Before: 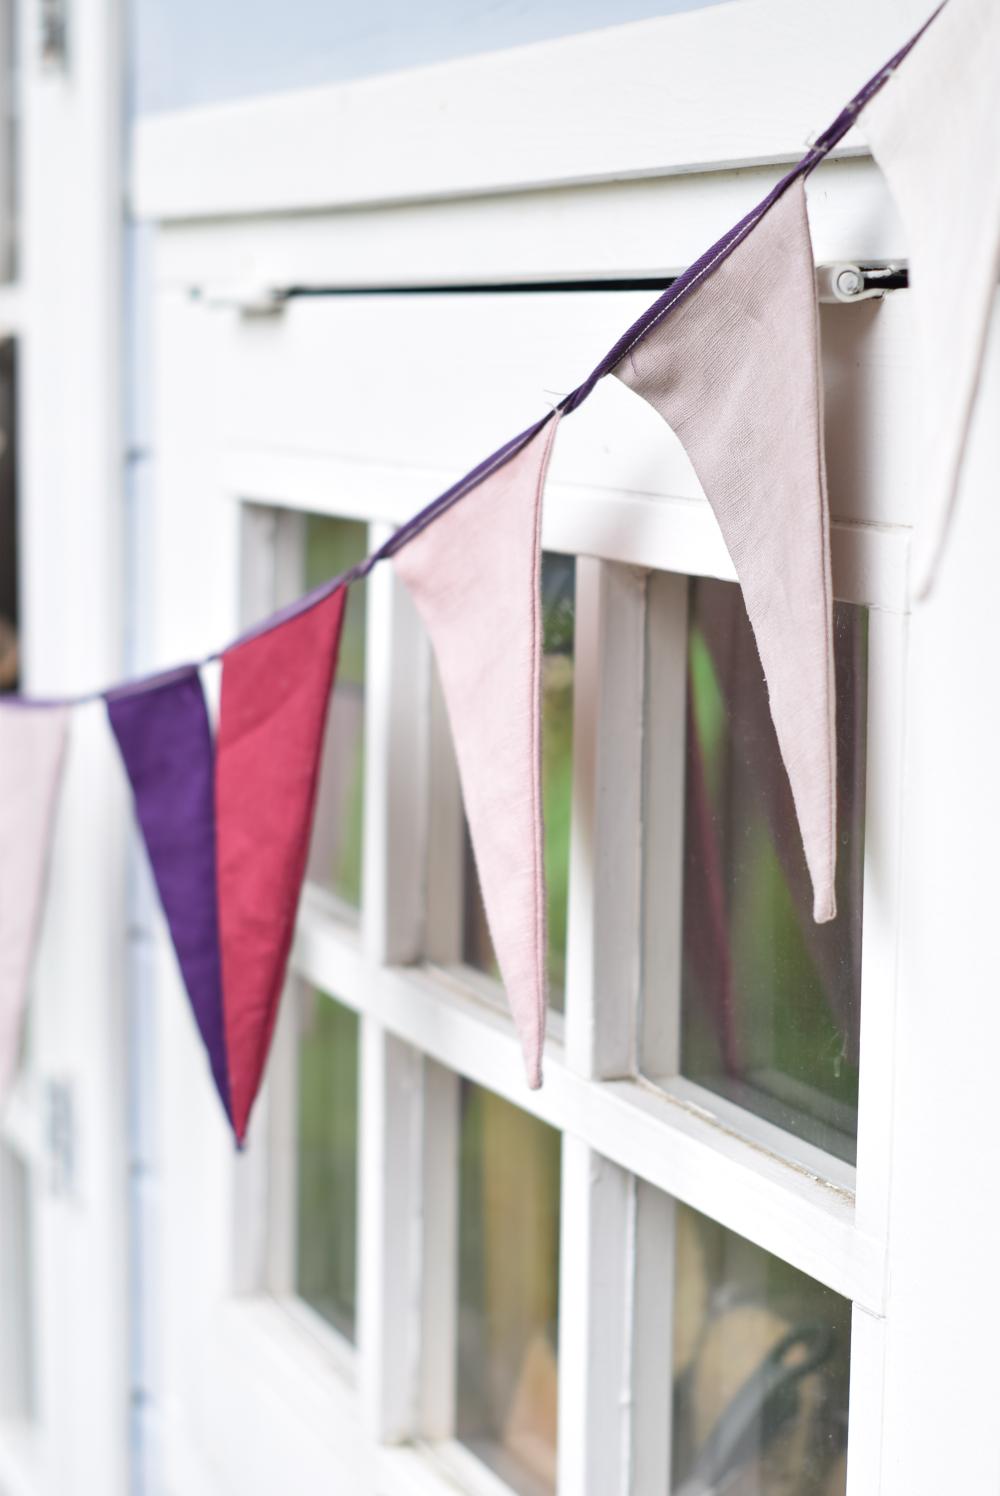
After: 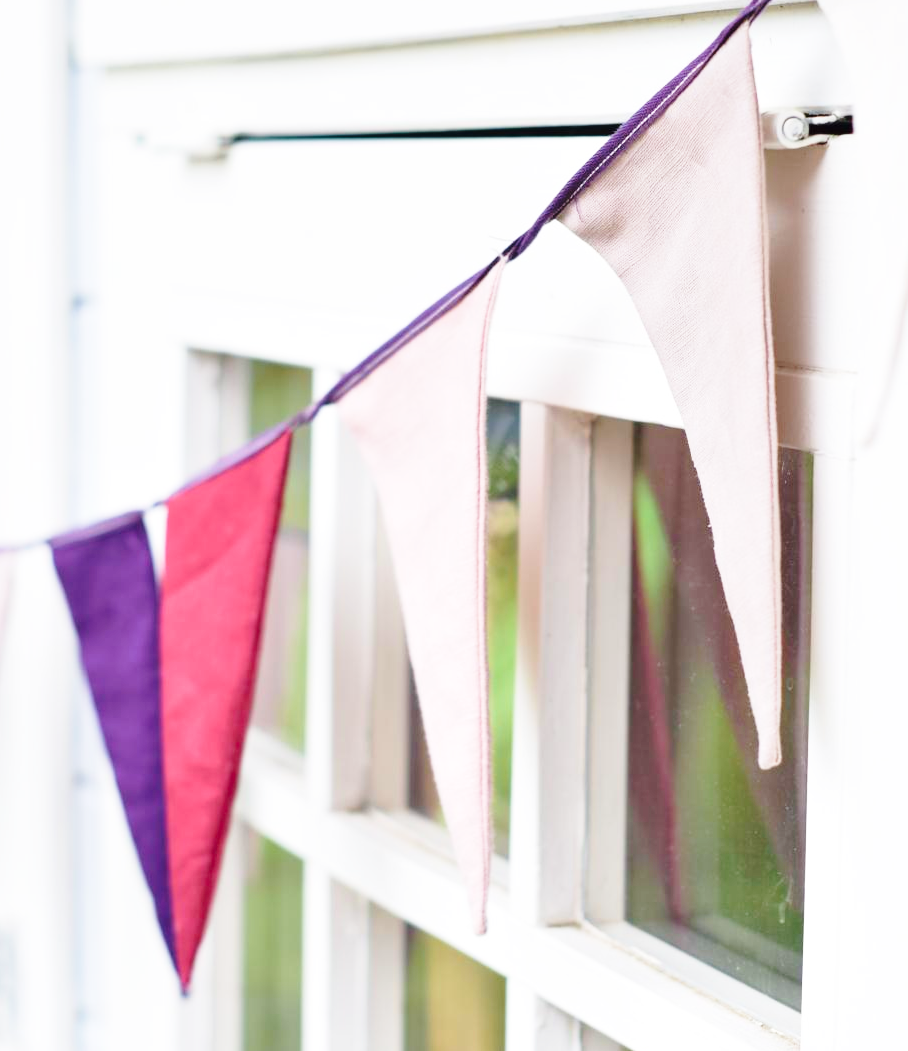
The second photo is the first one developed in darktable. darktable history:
crop: left 5.596%, top 10.314%, right 3.534%, bottom 19.395%
velvia: strength 27%
base curve: curves: ch0 [(0, 0) (0.028, 0.03) (0.121, 0.232) (0.46, 0.748) (0.859, 0.968) (1, 1)], preserve colors none
